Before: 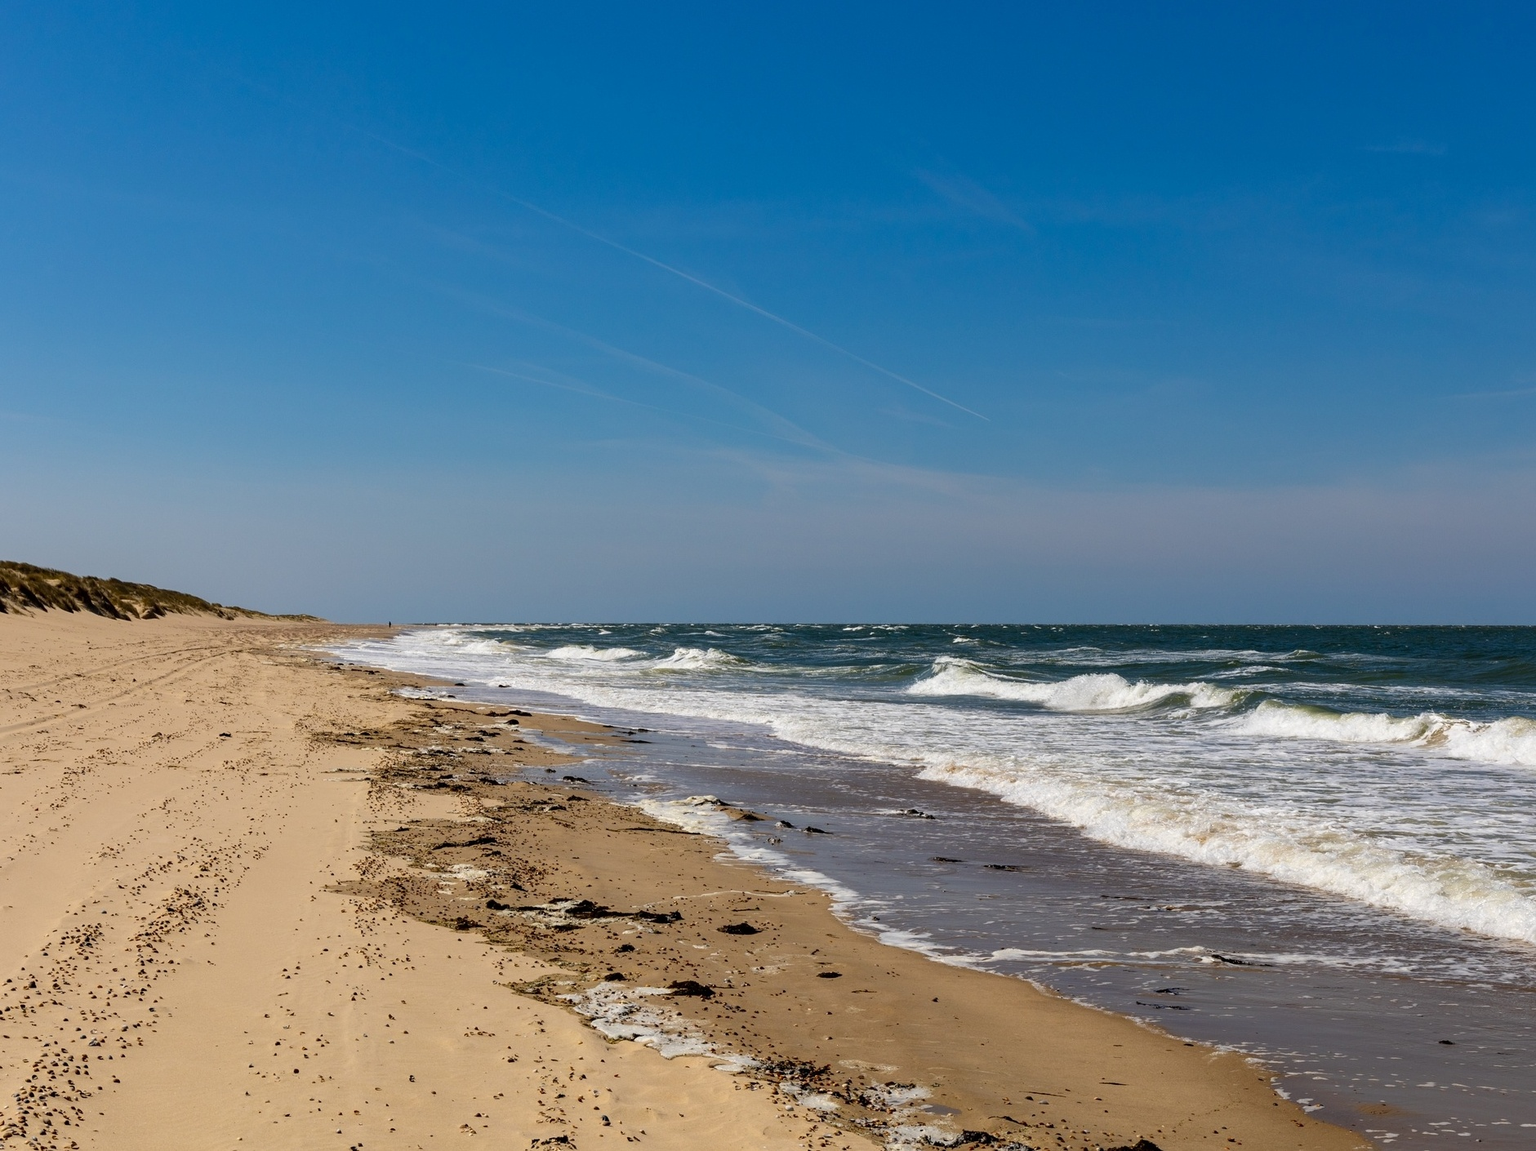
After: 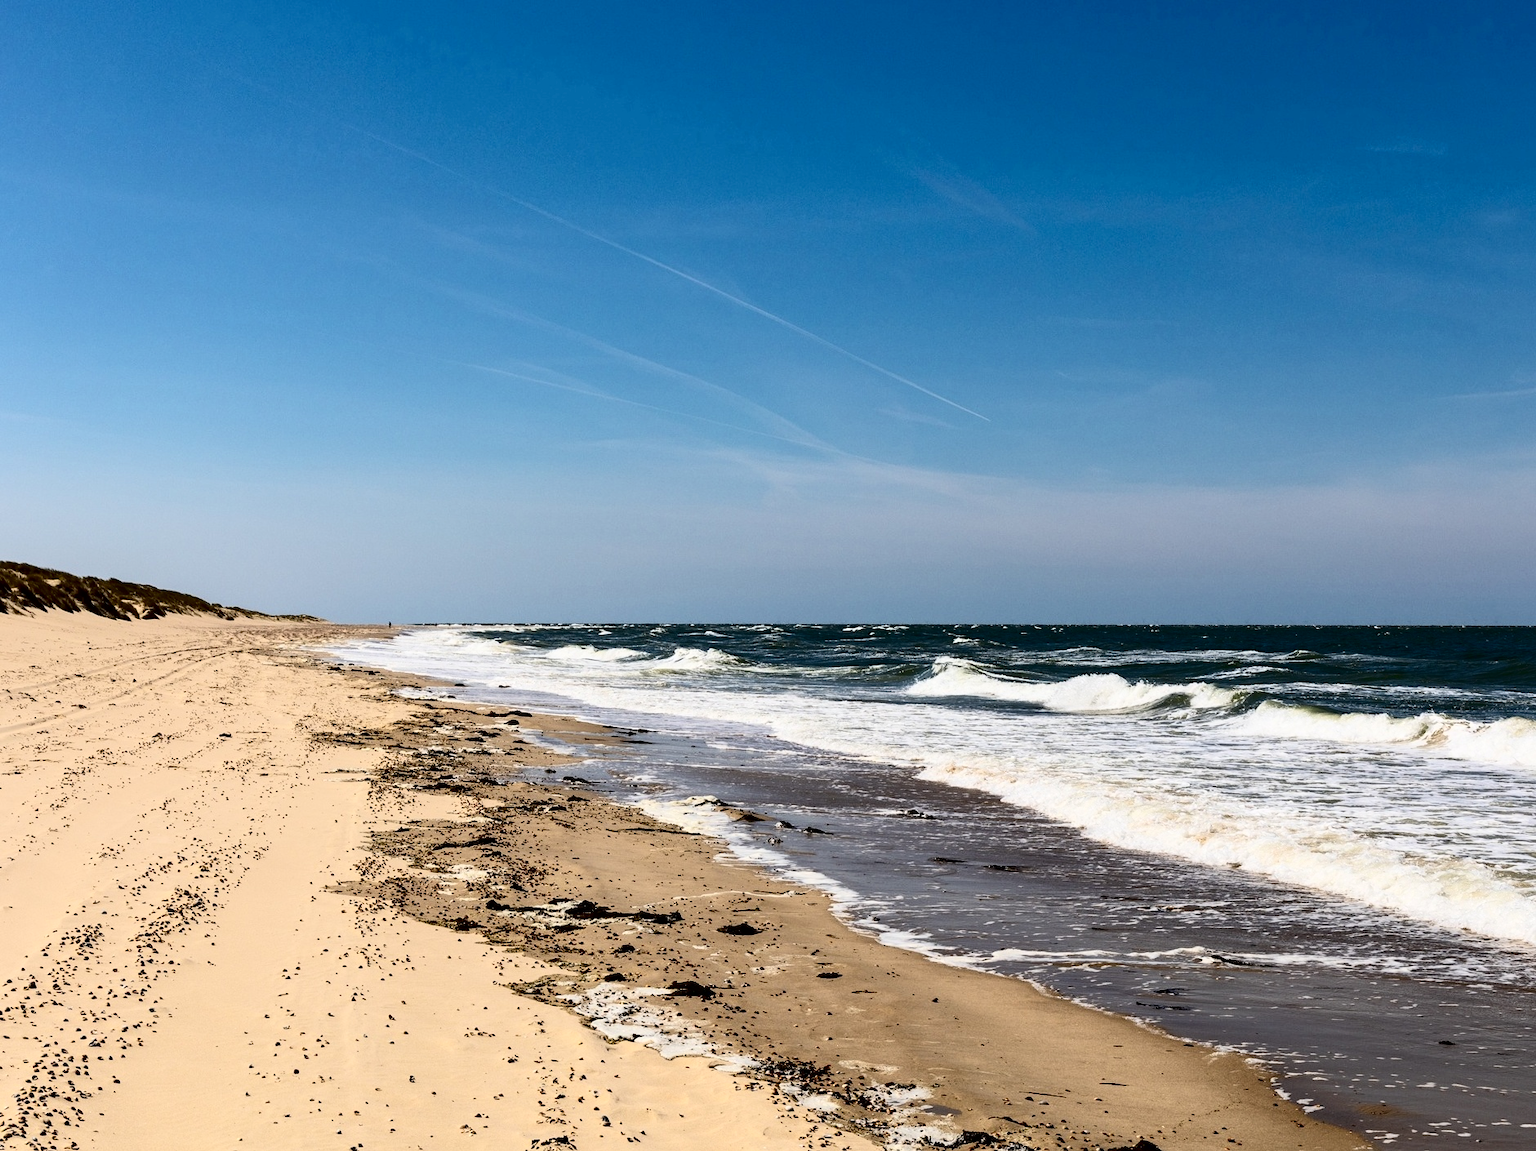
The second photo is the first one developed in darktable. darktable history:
contrast brightness saturation: contrast 0.299
tone curve: curves: ch0 [(0, 0) (0.004, 0.001) (0.133, 0.112) (0.325, 0.362) (0.832, 0.893) (1, 1)], color space Lab, independent channels, preserve colors none
